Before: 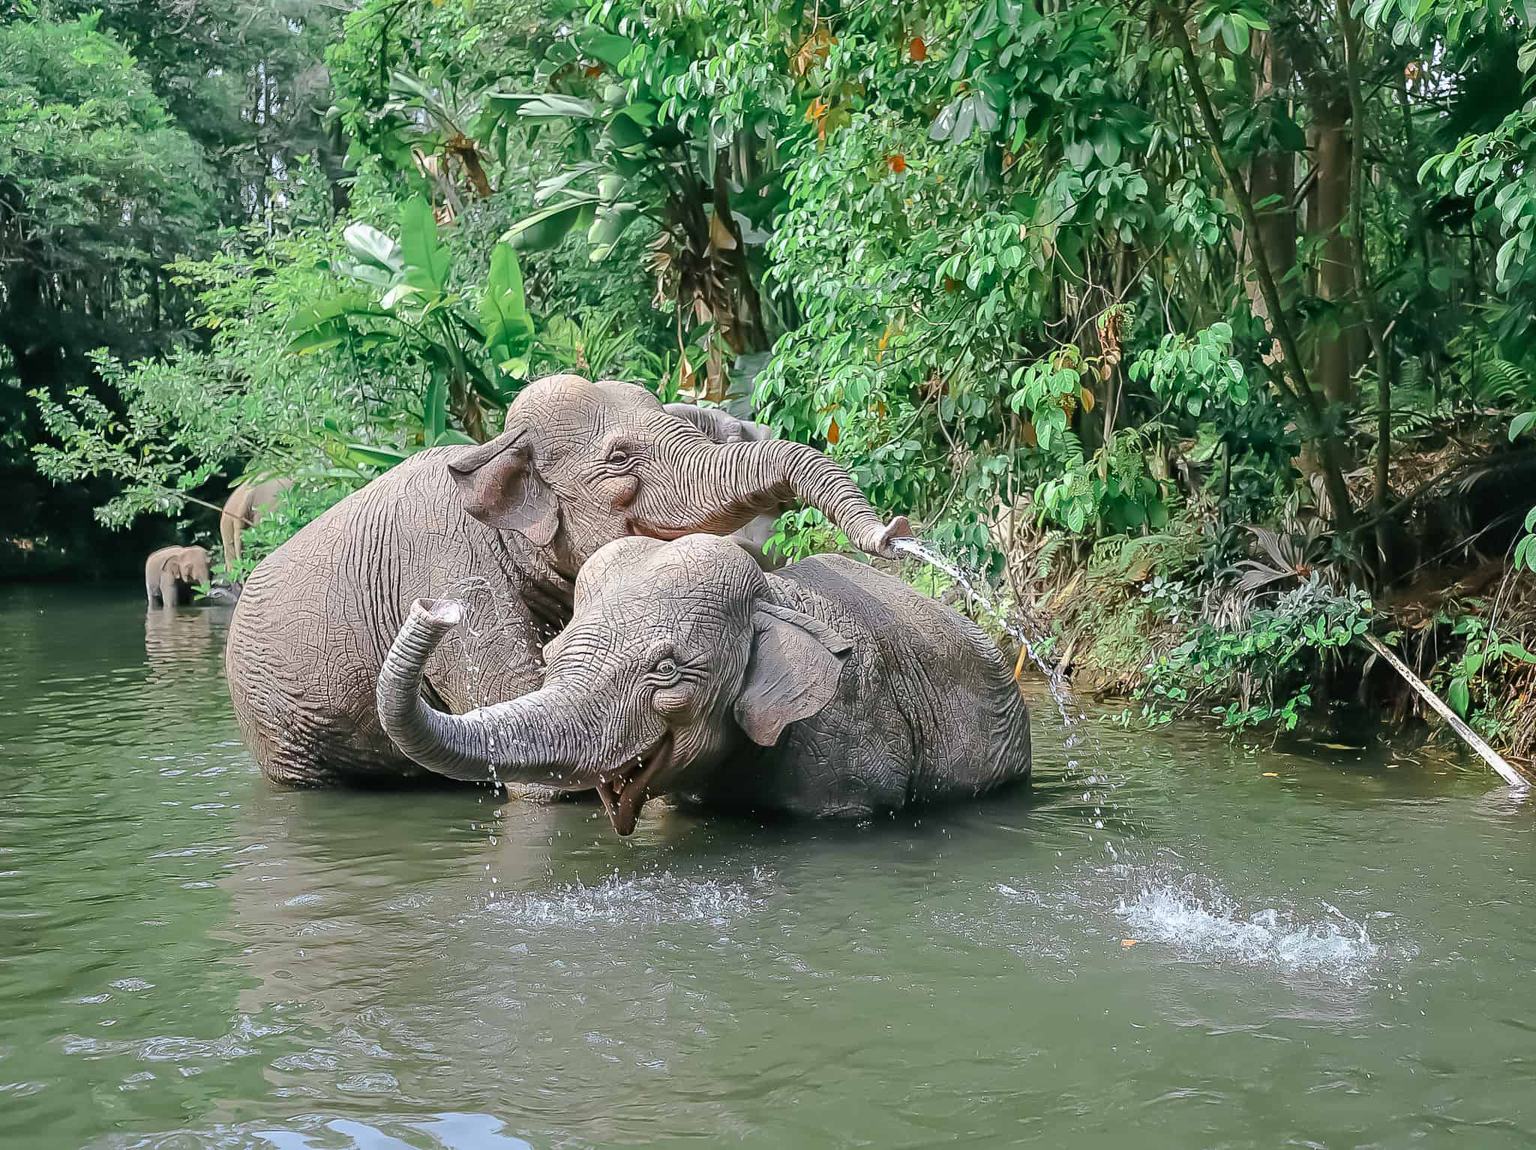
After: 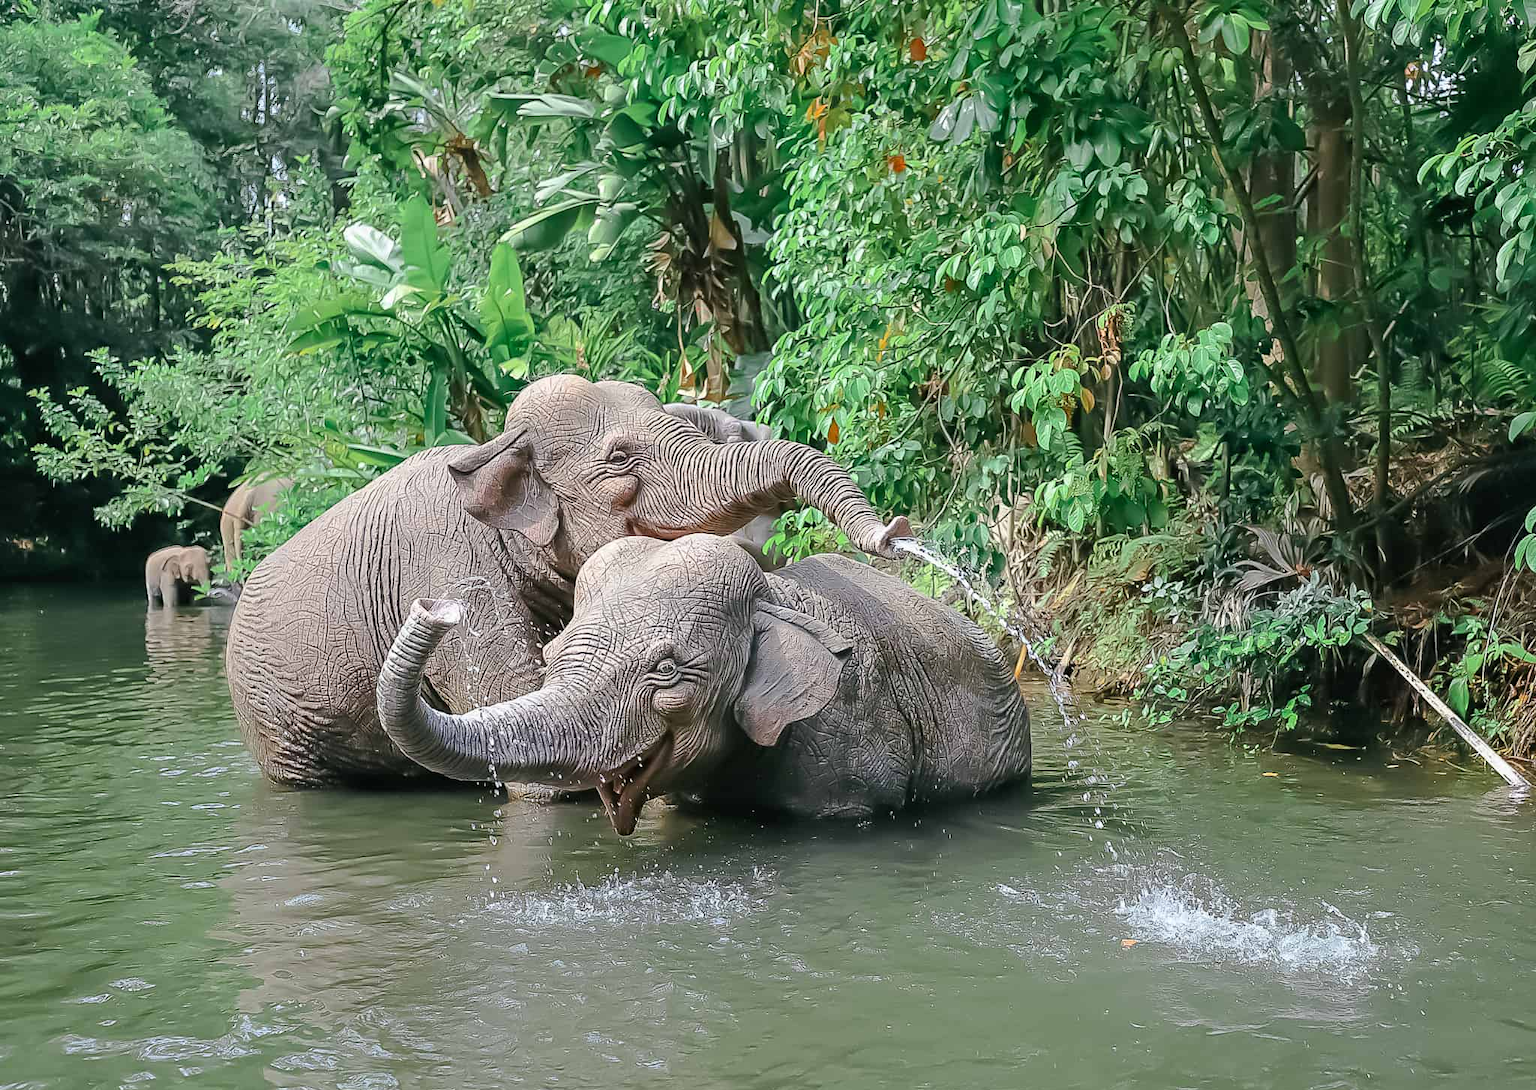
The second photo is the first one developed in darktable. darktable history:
crop and rotate: top 0.004%, bottom 5.112%
